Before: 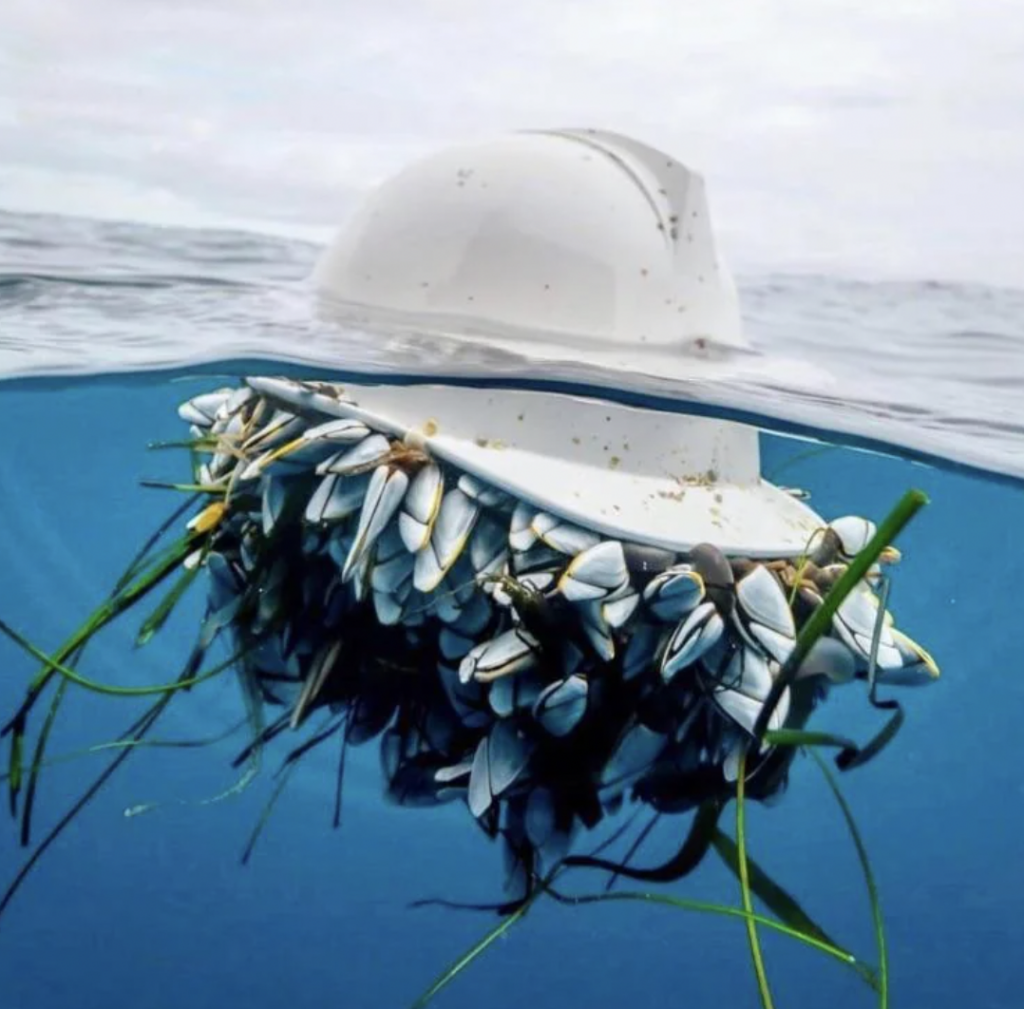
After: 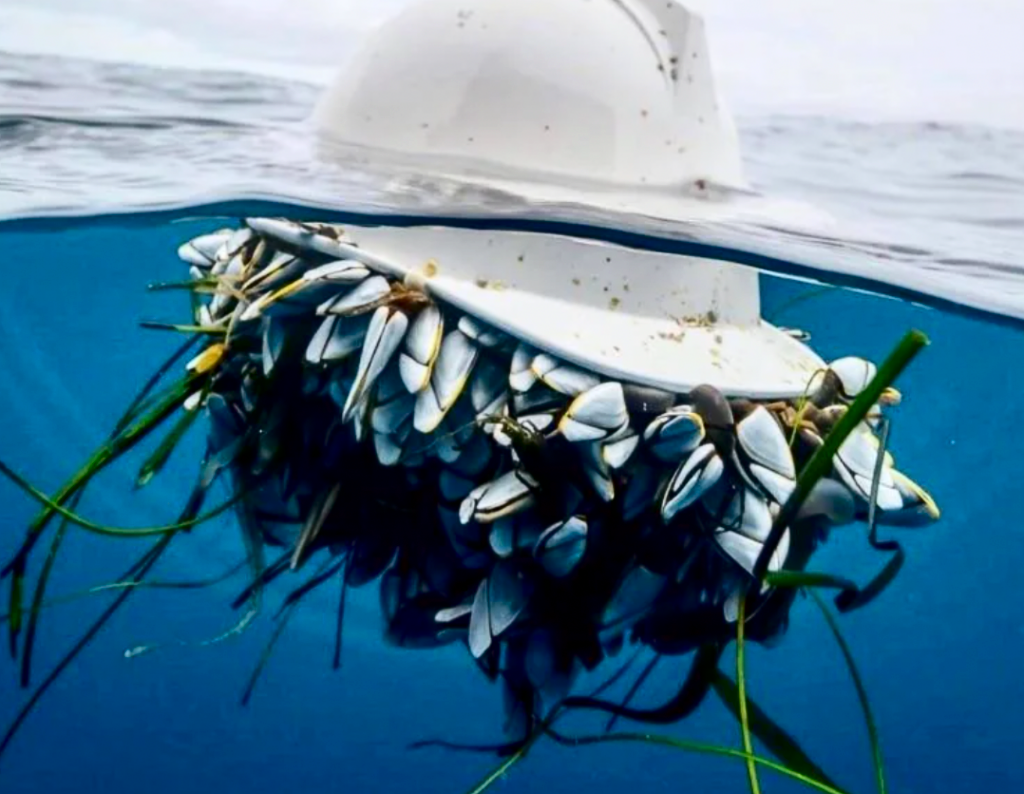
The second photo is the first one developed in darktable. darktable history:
crop and rotate: top 15.774%, bottom 5.506%
exposure: black level correction 0.001, compensate highlight preservation false
contrast brightness saturation: contrast 0.21, brightness -0.11, saturation 0.21
